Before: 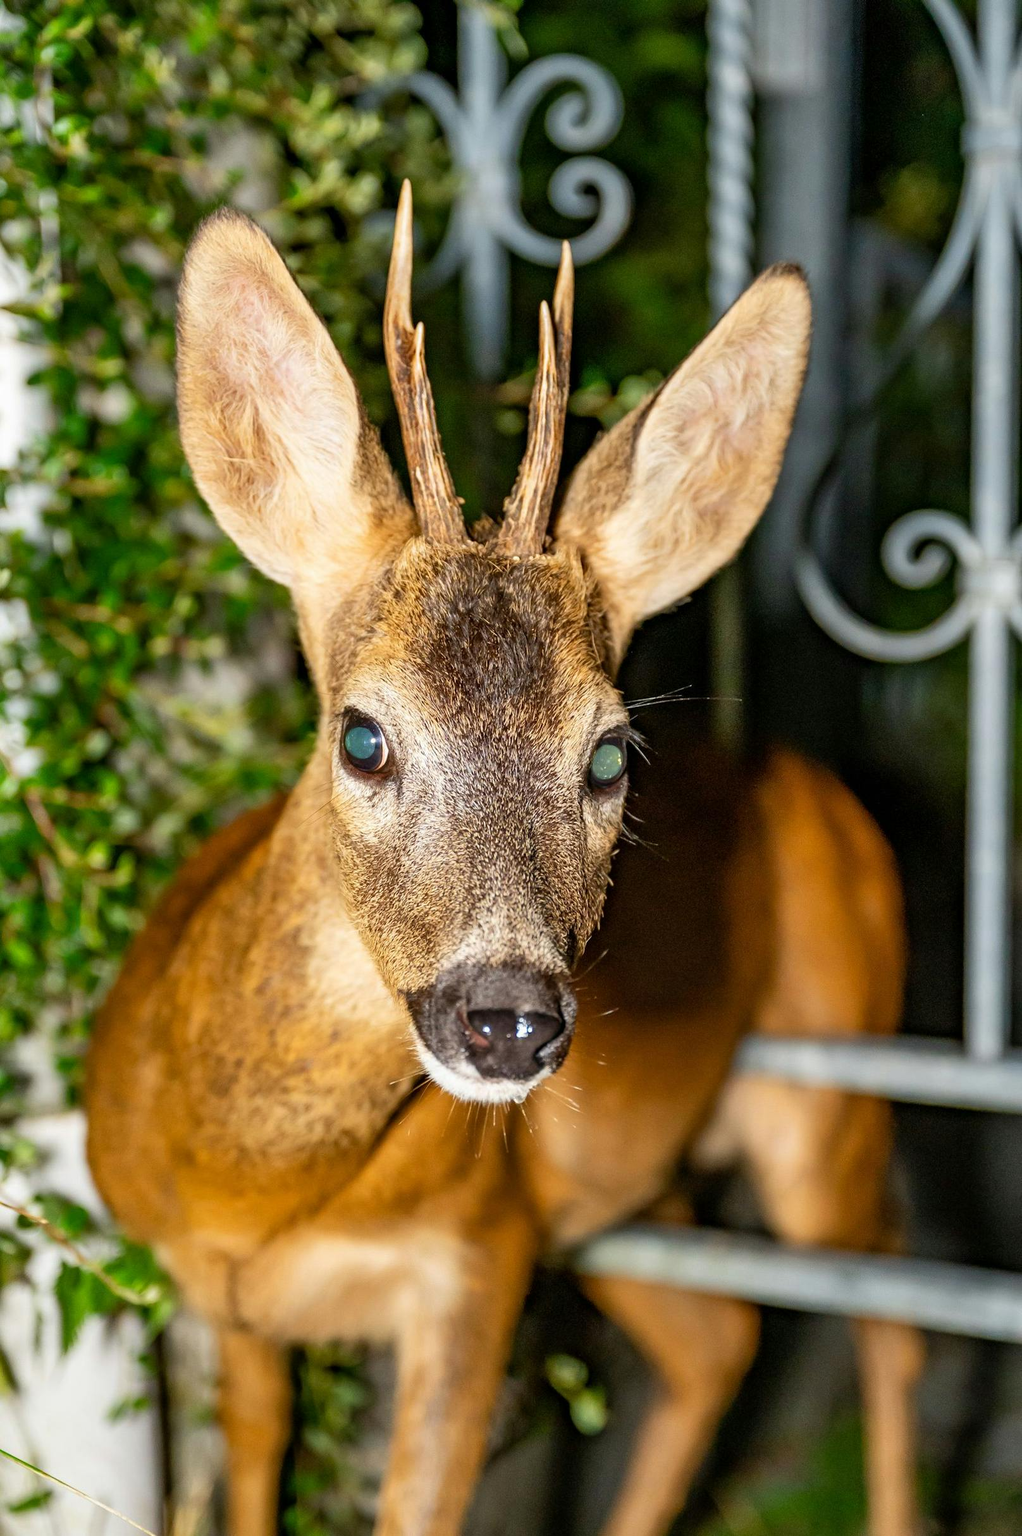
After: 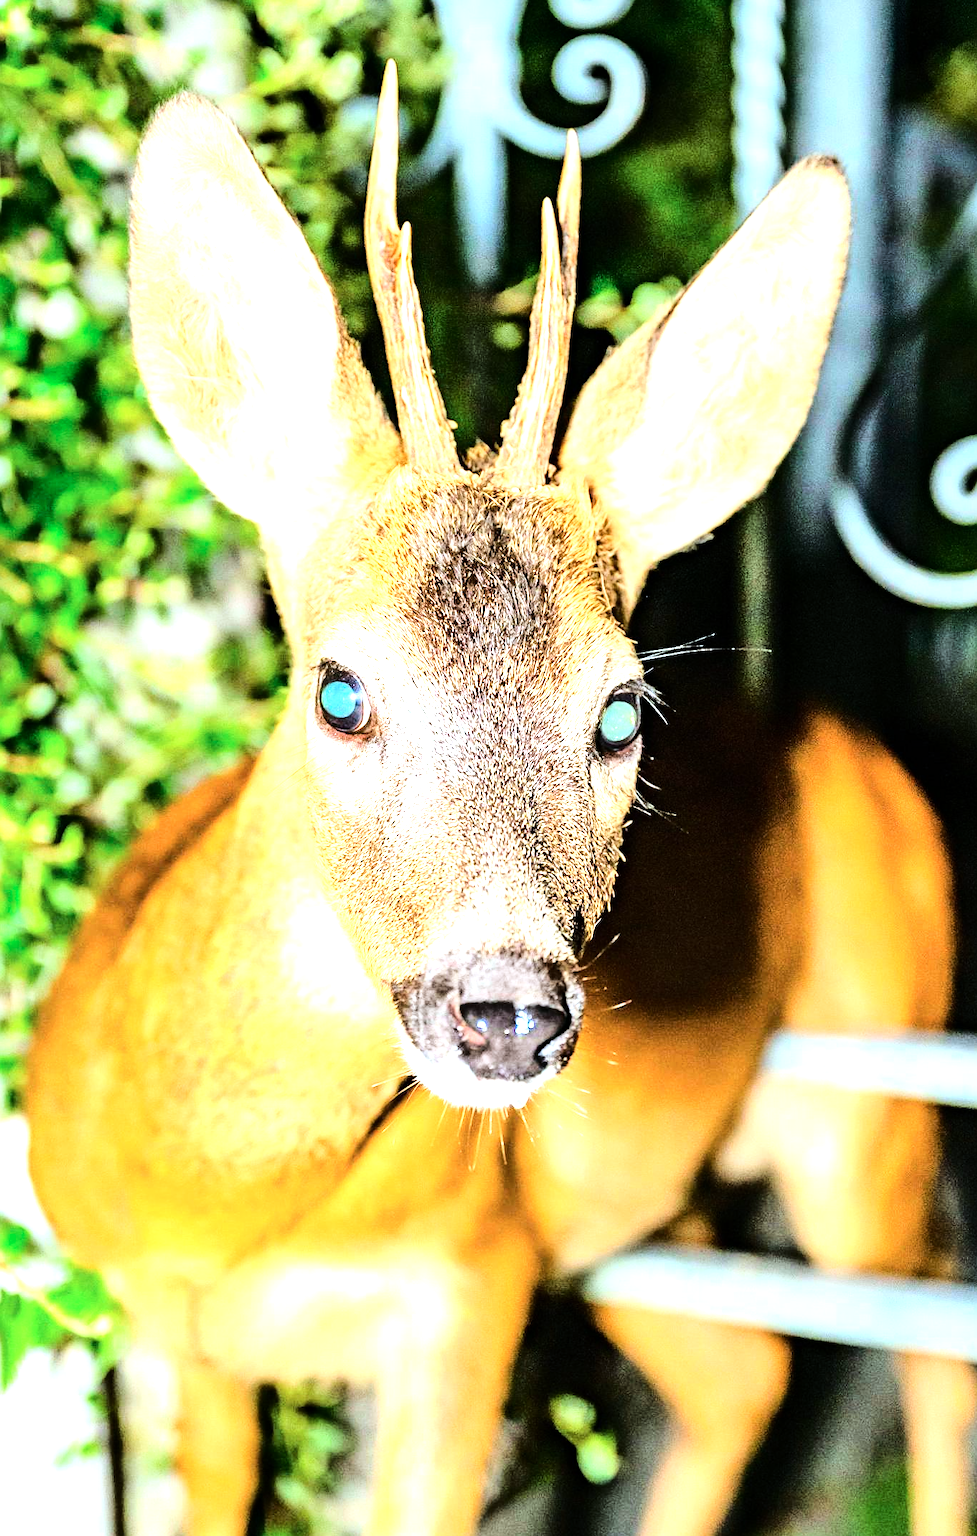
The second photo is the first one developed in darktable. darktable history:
contrast brightness saturation: contrast 0.102, brightness 0.014, saturation 0.019
sharpen: amount 0.205
exposure: exposure 1 EV, compensate exposure bias true, compensate highlight preservation false
base curve: curves: ch0 [(0, 0) (0.036, 0.025) (0.121, 0.166) (0.206, 0.329) (0.605, 0.79) (1, 1)]
color calibration: illuminant F (fluorescent), F source F9 (Cool White Deluxe 4150 K) – high CRI, x 0.374, y 0.373, temperature 4158.27 K
crop: left 6.093%, top 8.247%, right 9.538%, bottom 3.575%
tone equalizer: -8 EV -1.05 EV, -7 EV -0.977 EV, -6 EV -0.835 EV, -5 EV -0.588 EV, -3 EV 0.547 EV, -2 EV 0.872 EV, -1 EV 0.986 EV, +0 EV 1.08 EV, mask exposure compensation -0.494 EV
